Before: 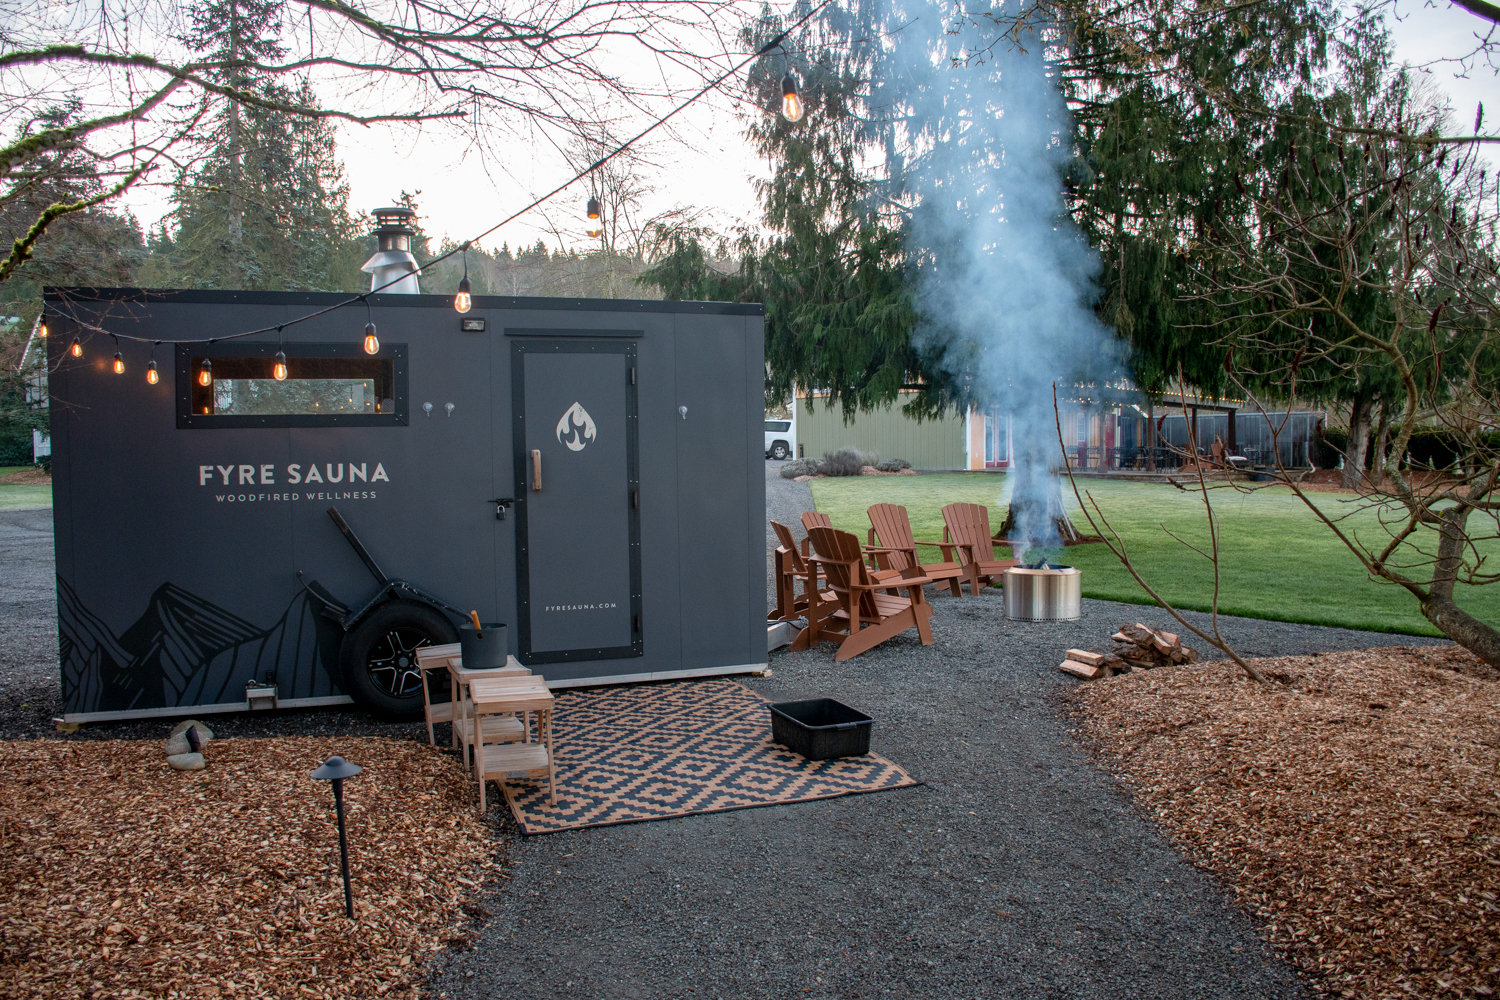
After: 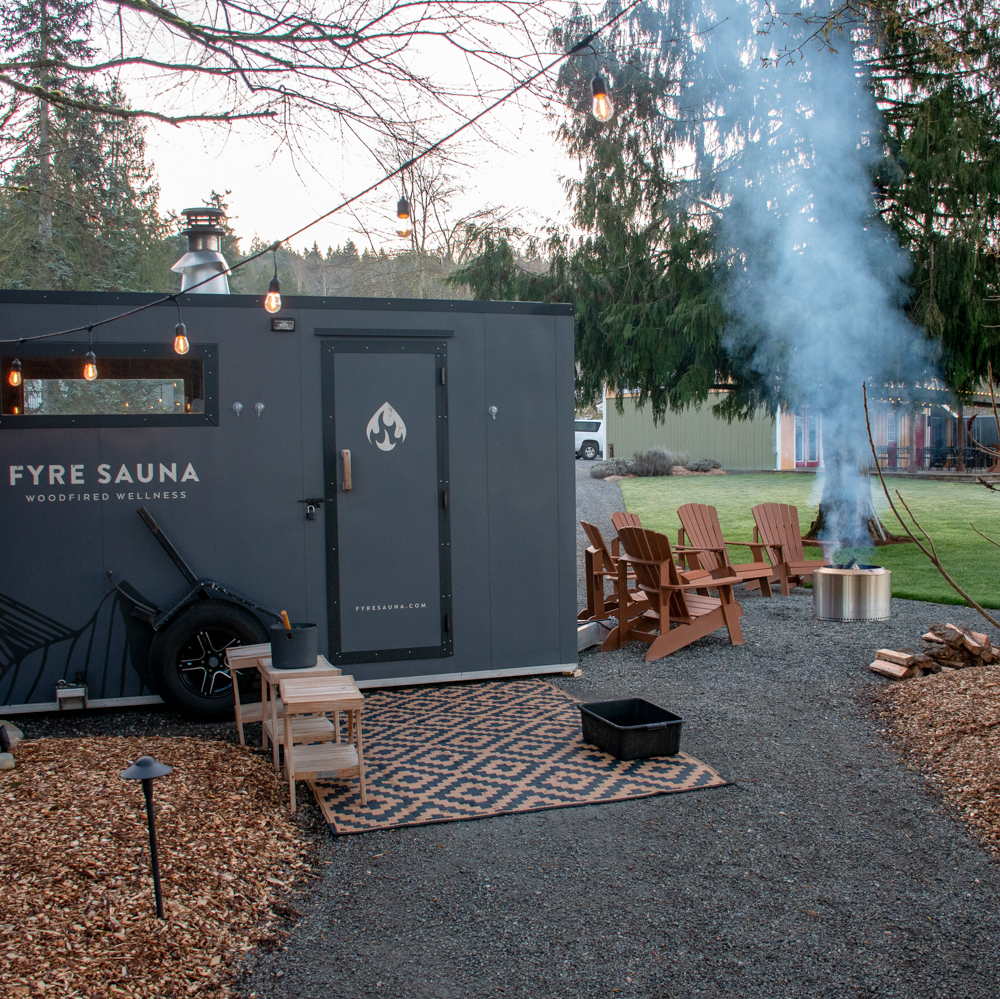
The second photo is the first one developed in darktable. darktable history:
crop and rotate: left 12.686%, right 20.637%
